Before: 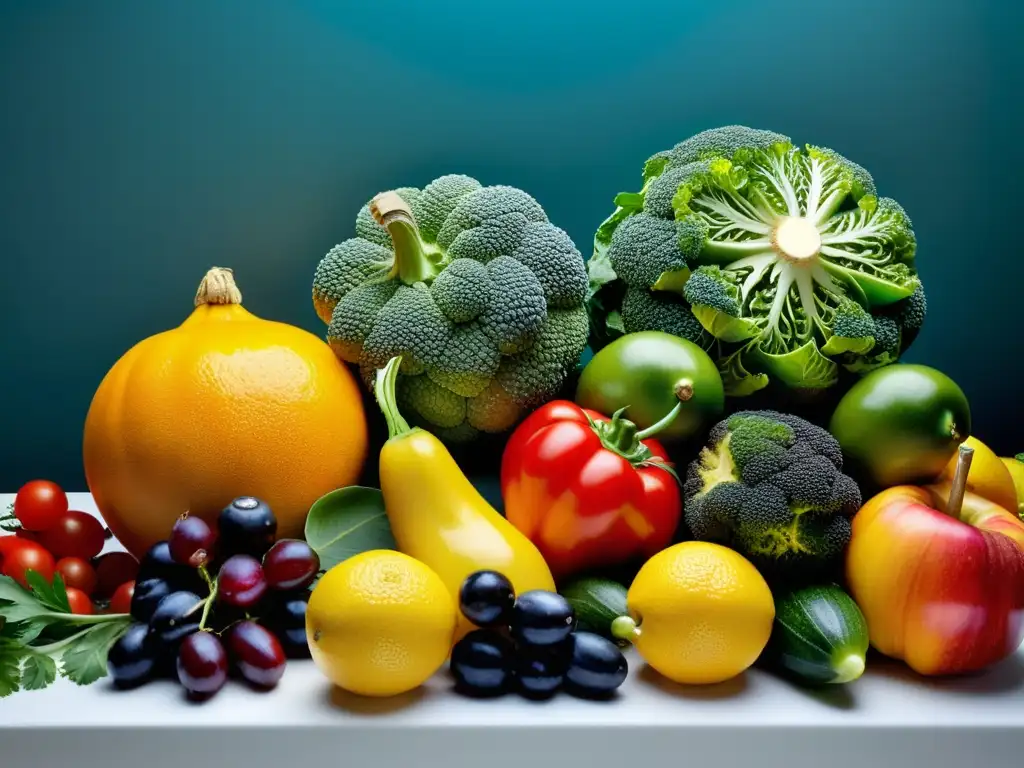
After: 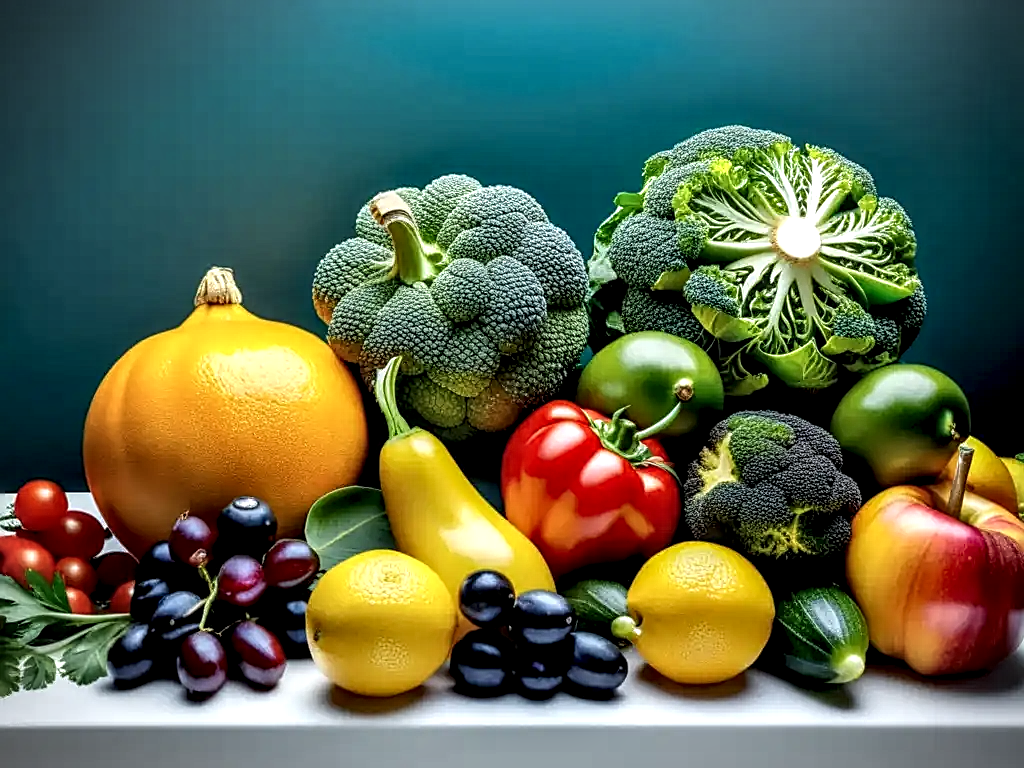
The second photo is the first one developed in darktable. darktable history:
sharpen: on, module defaults
local contrast: highlights 18%, detail 185%
vignetting: fall-off start 99.68%, width/height ratio 1.306
